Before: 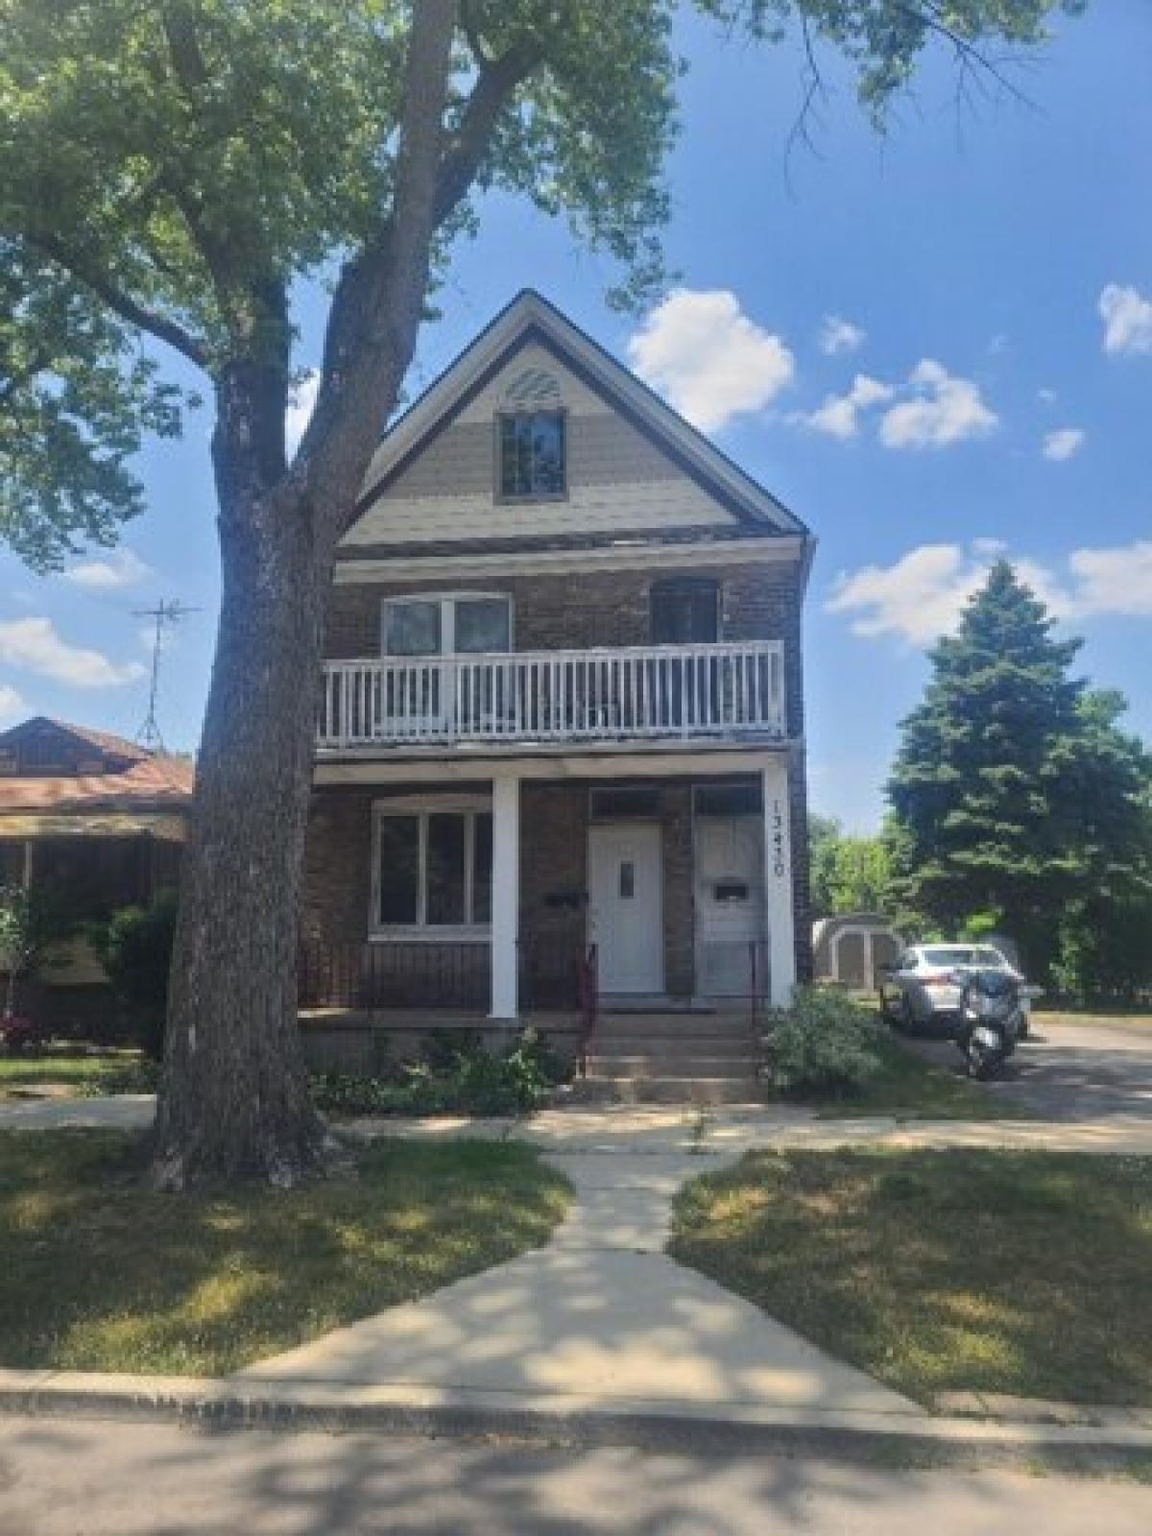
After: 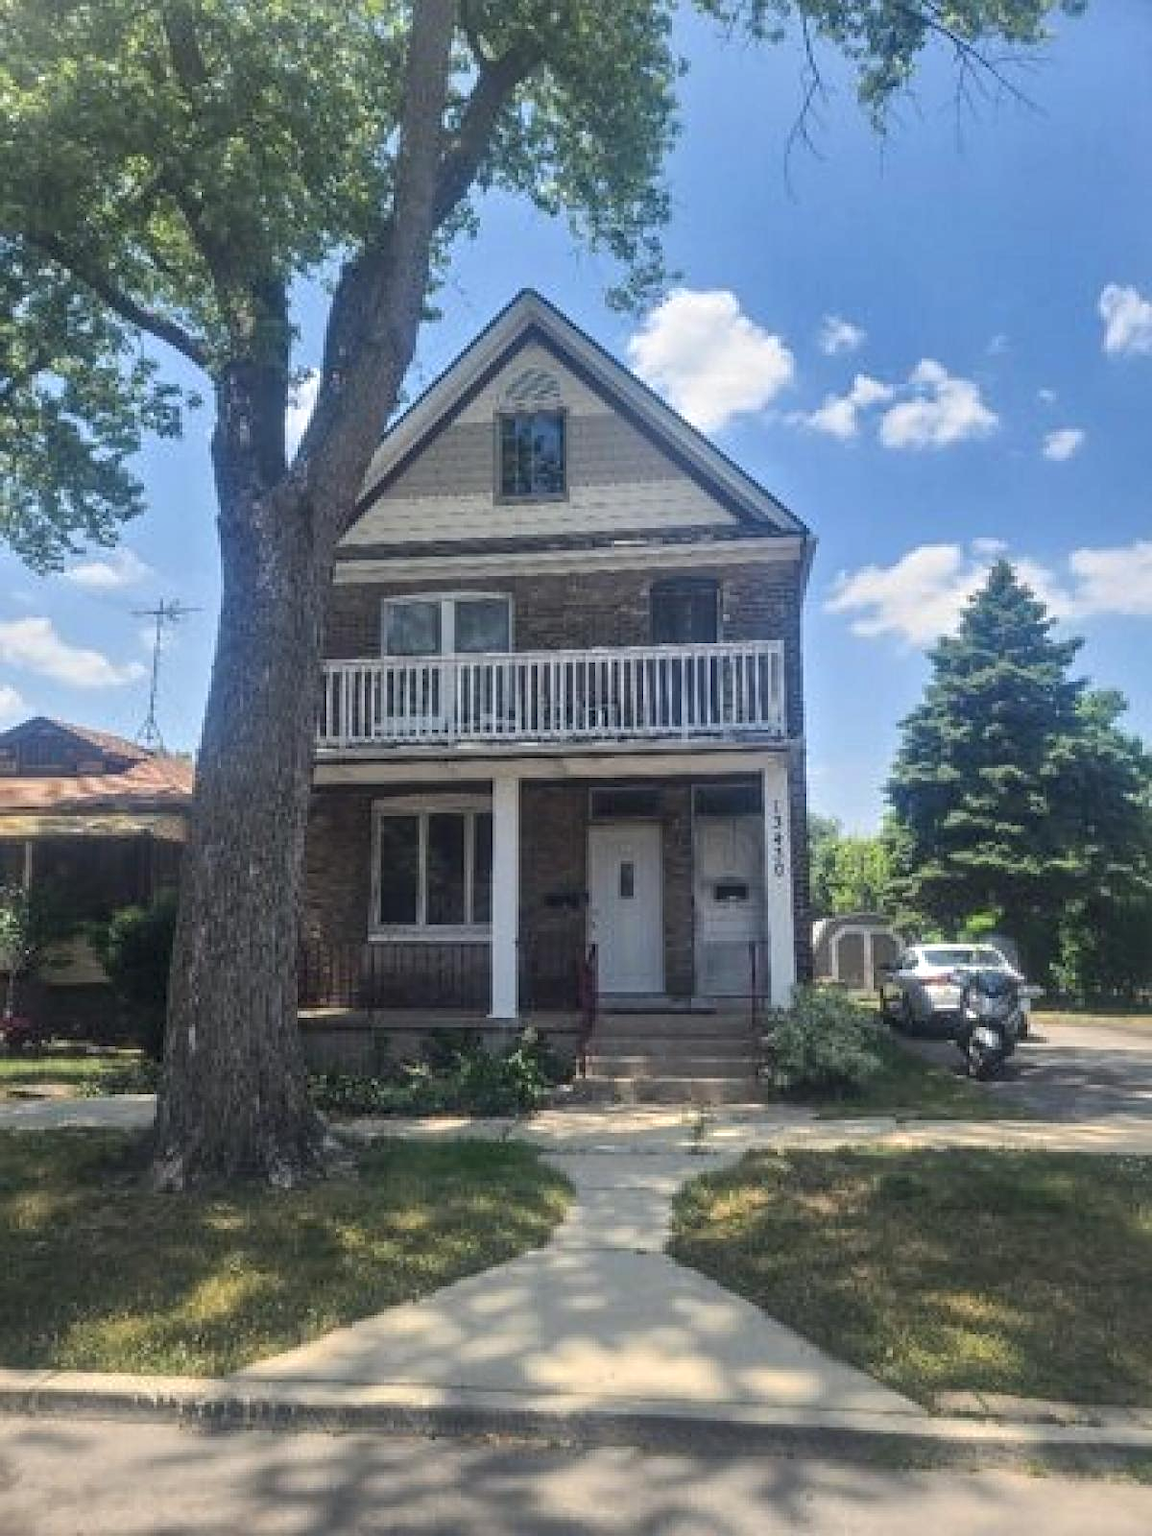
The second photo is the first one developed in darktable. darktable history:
local contrast: on, module defaults
shadows and highlights: radius 172.98, shadows 27.03, white point adjustment 2.99, highlights -68.26, soften with gaussian
sharpen: amount 0.206
